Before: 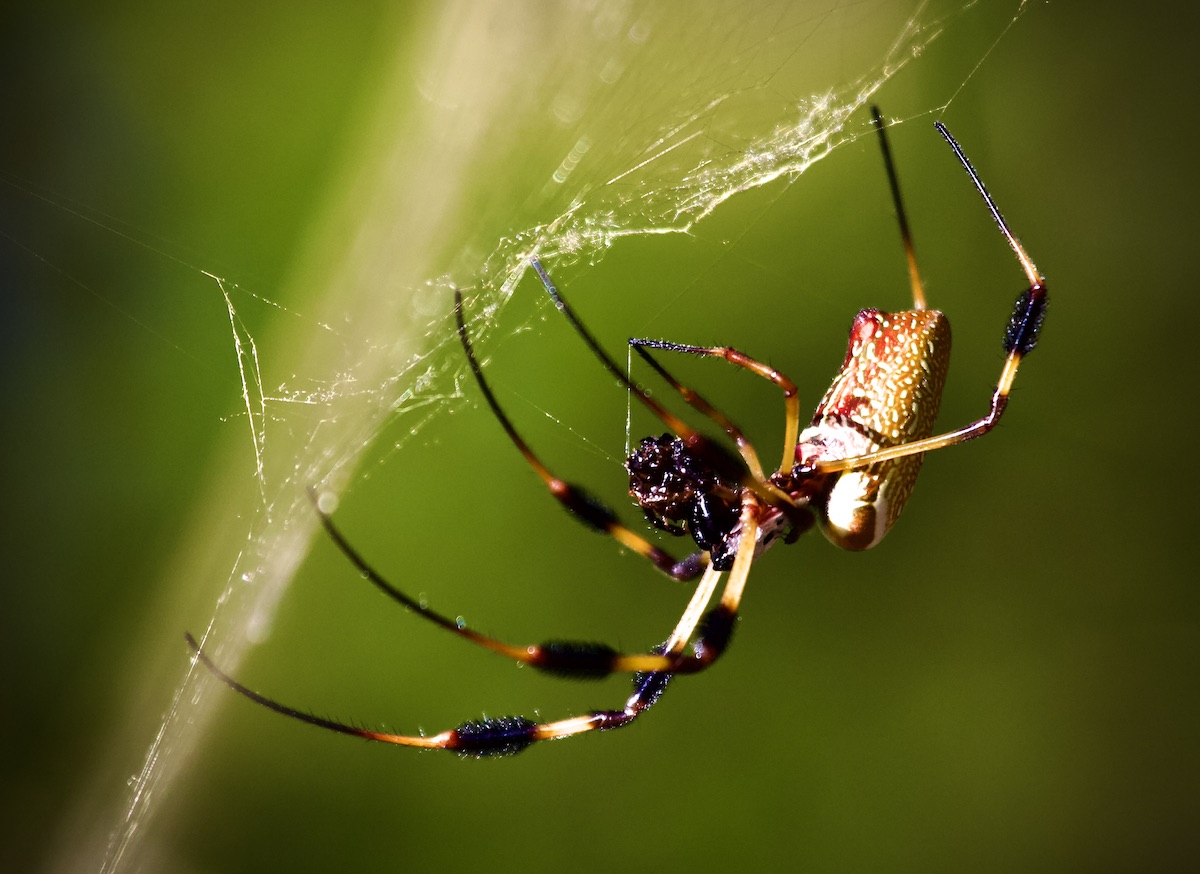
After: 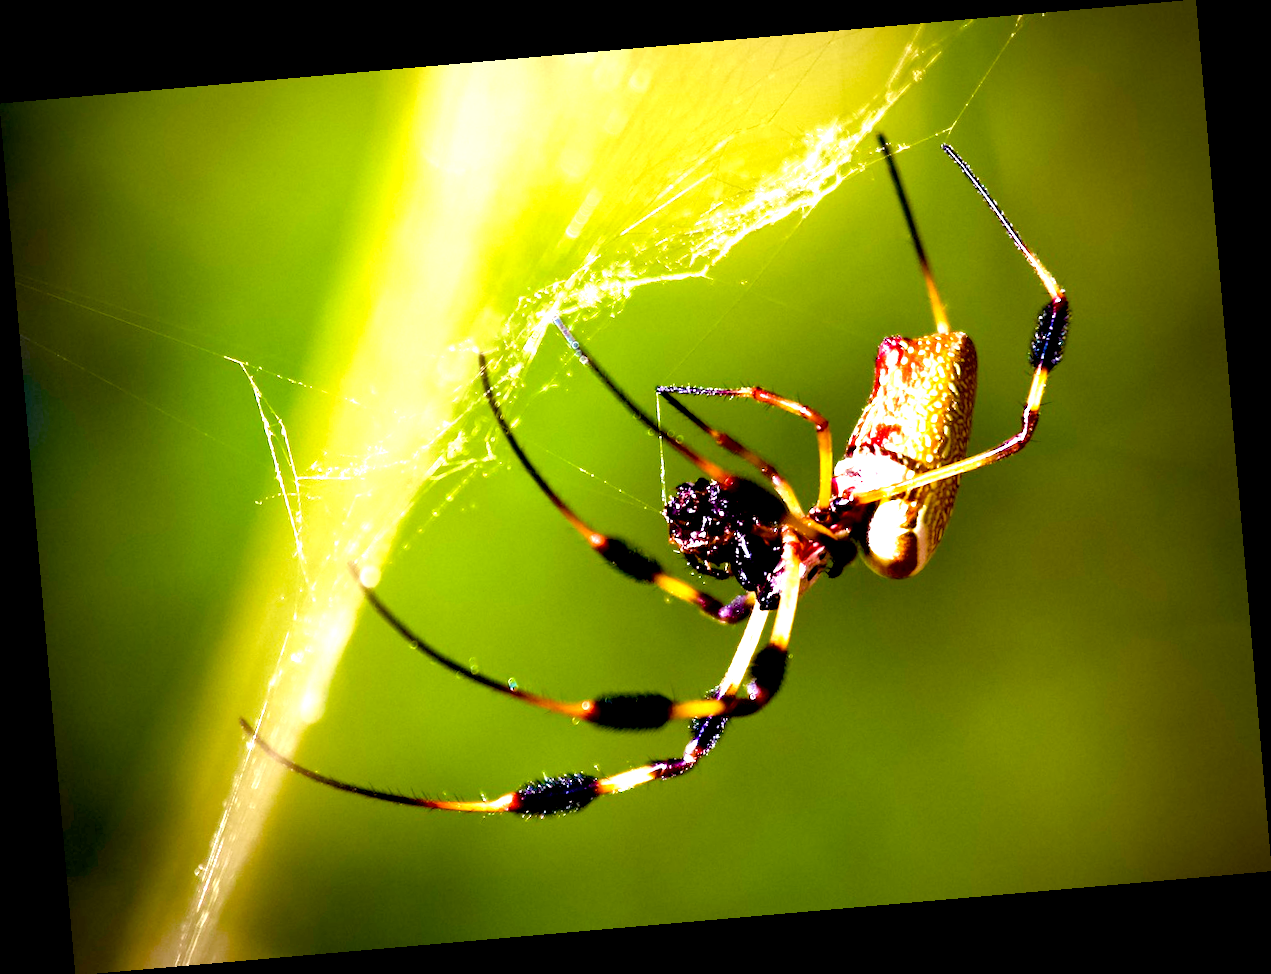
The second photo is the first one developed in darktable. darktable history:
white balance: red 1.009, blue 1.027
color balance rgb: perceptual saturation grading › global saturation 35%, perceptual saturation grading › highlights -30%, perceptual saturation grading › shadows 35%, perceptual brilliance grading › global brilliance 3%, perceptual brilliance grading › highlights -3%, perceptual brilliance grading › shadows 3%
exposure: black level correction 0.009, exposure 1.425 EV, compensate highlight preservation false
rotate and perspective: rotation -4.98°, automatic cropping off
